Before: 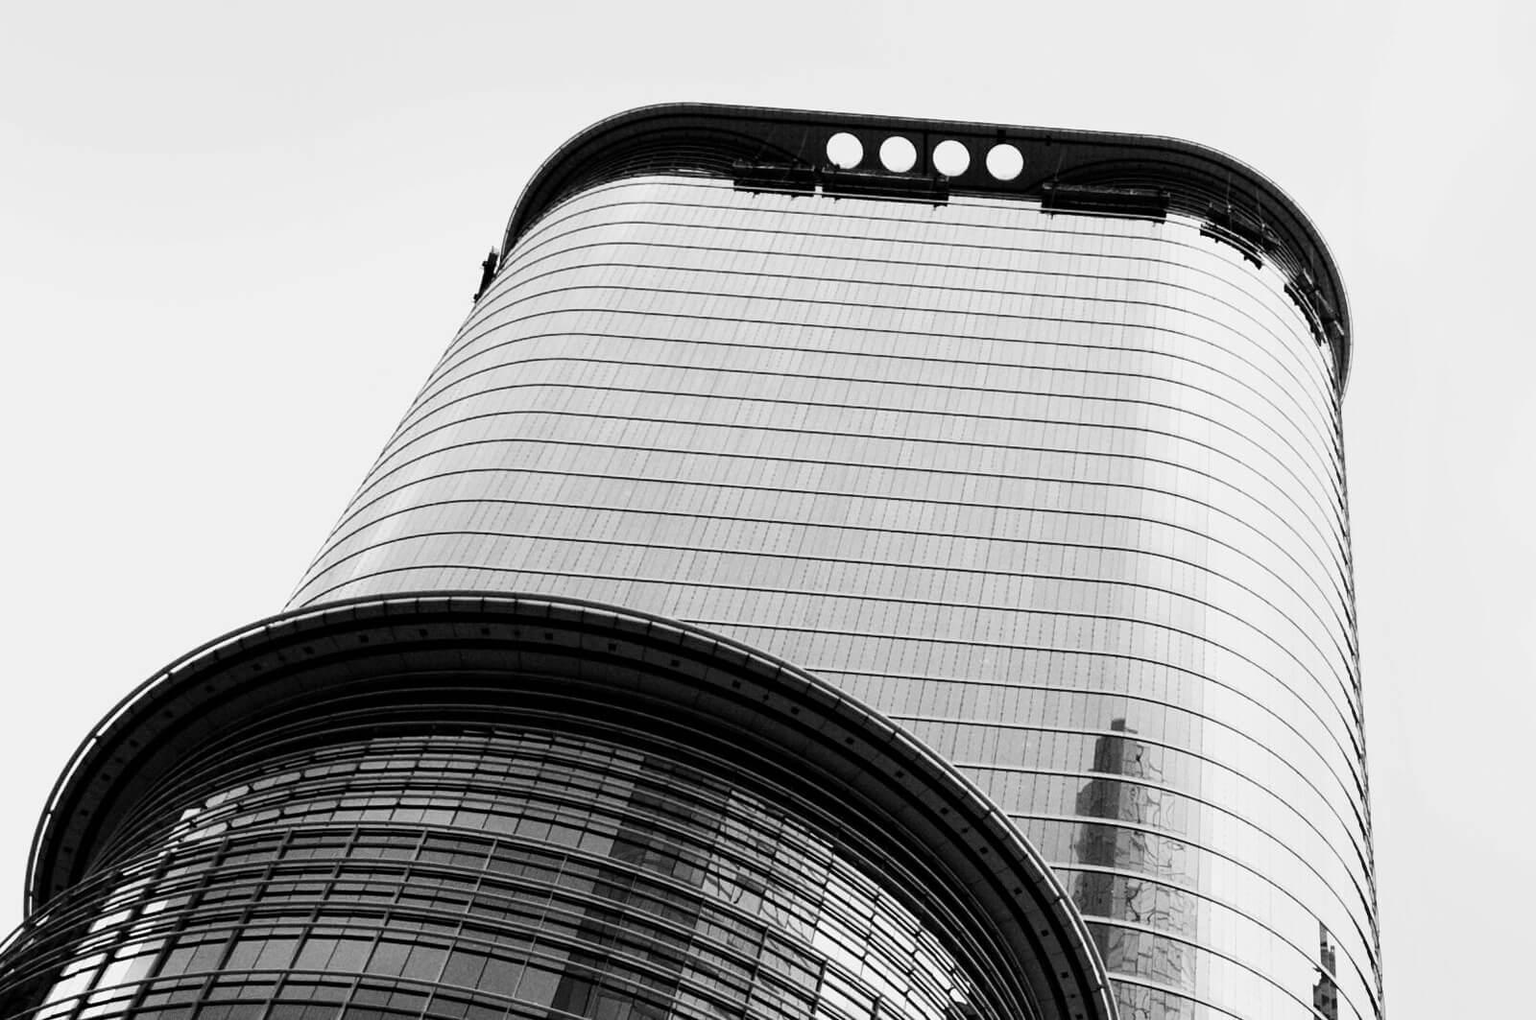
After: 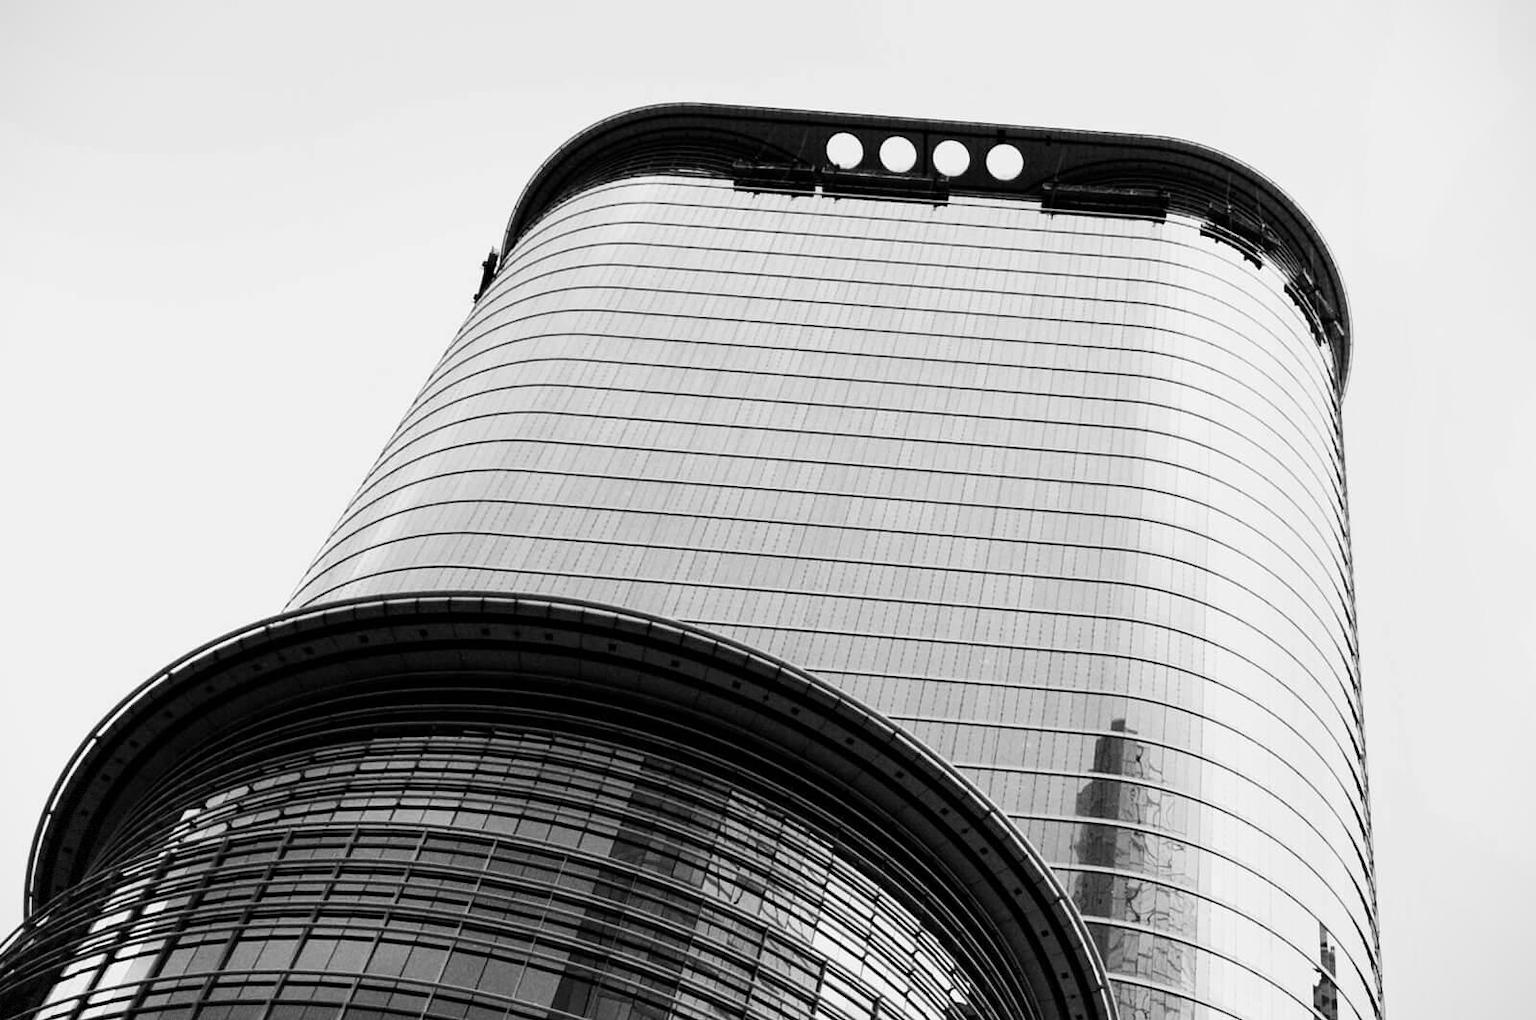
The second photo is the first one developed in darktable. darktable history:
base curve: preserve colors none
vignetting: fall-off start 97.28%, fall-off radius 79%, brightness -0.462, saturation -0.3, width/height ratio 1.114, dithering 8-bit output, unbound false
